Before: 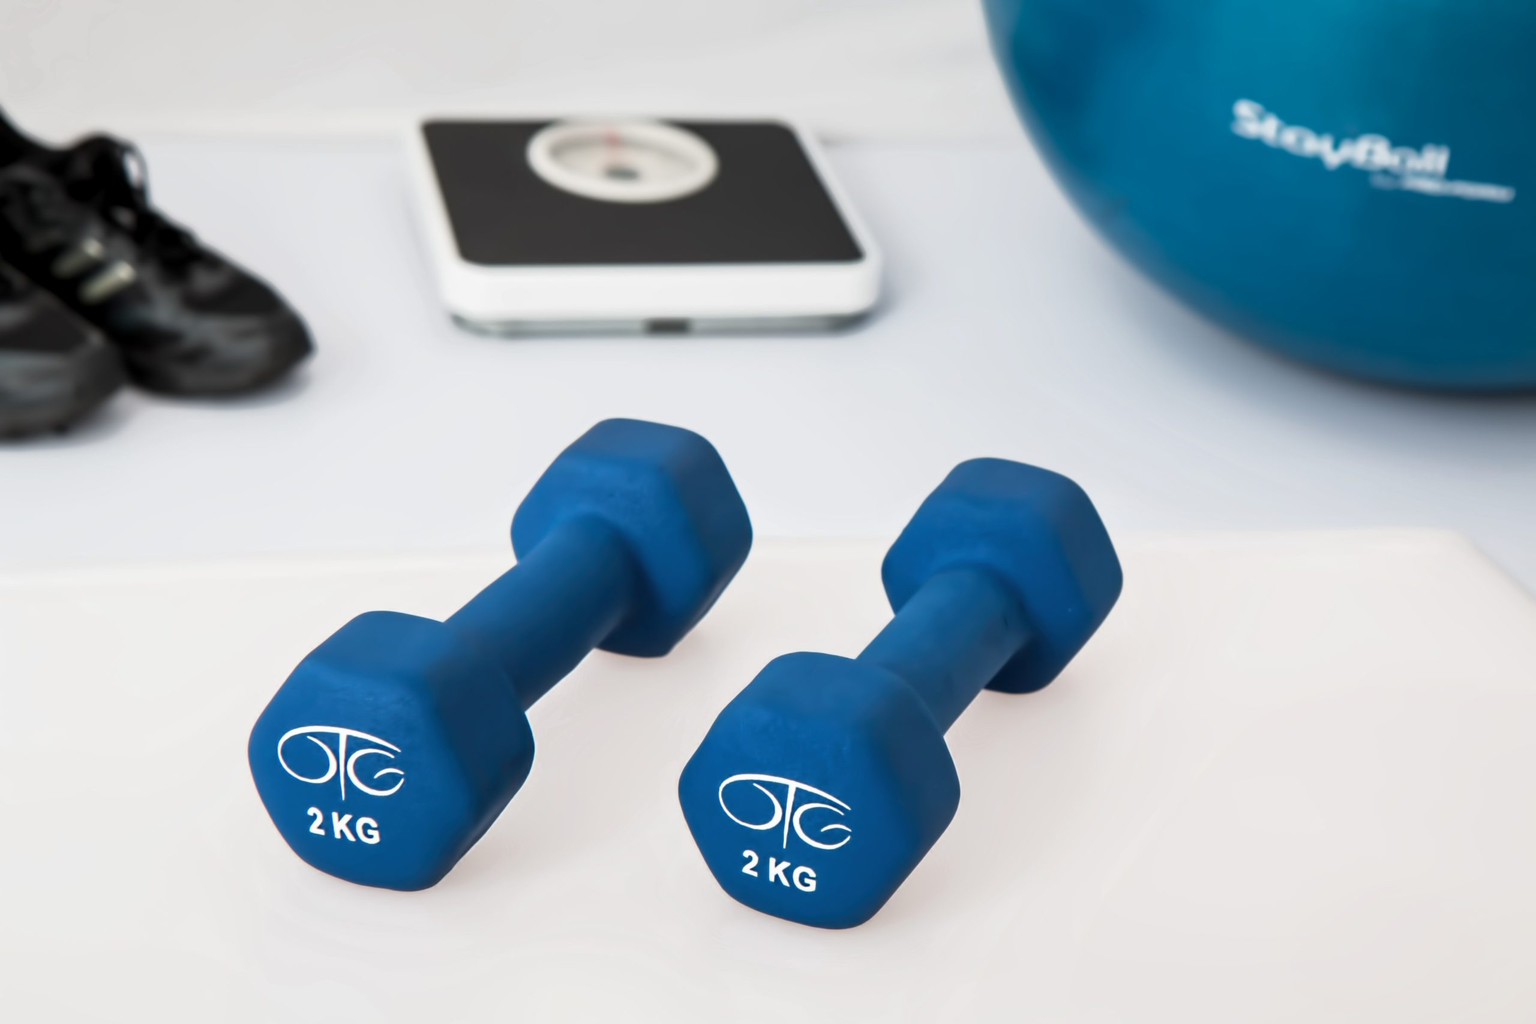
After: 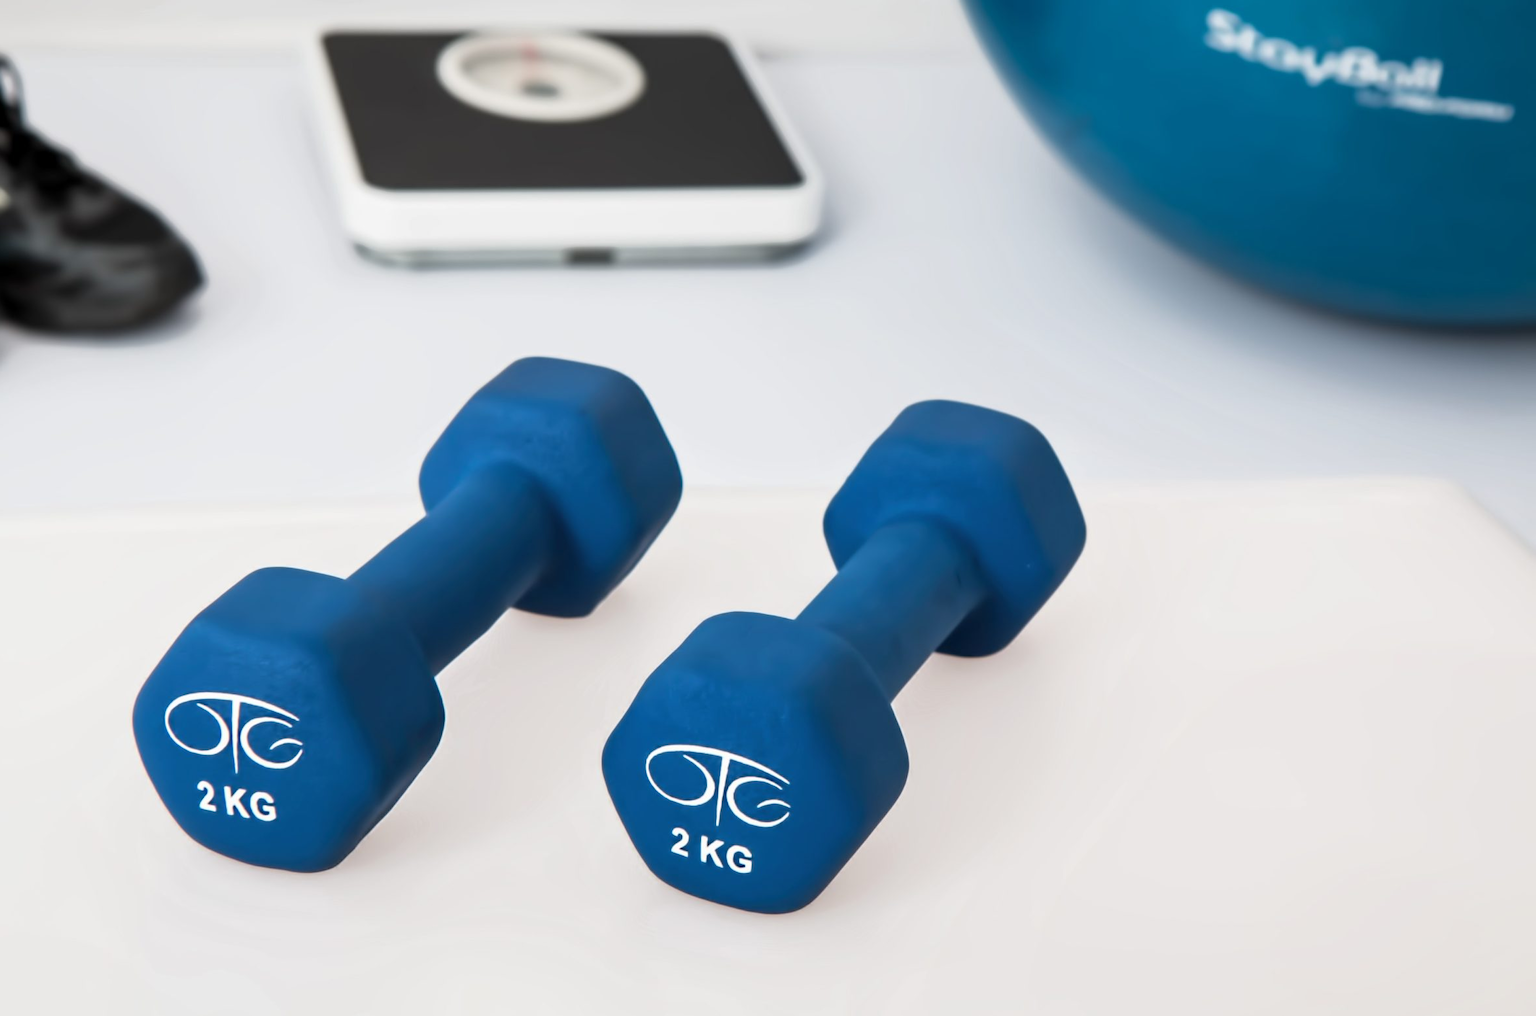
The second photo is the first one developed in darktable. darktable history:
crop and rotate: left 8.27%, top 8.958%
